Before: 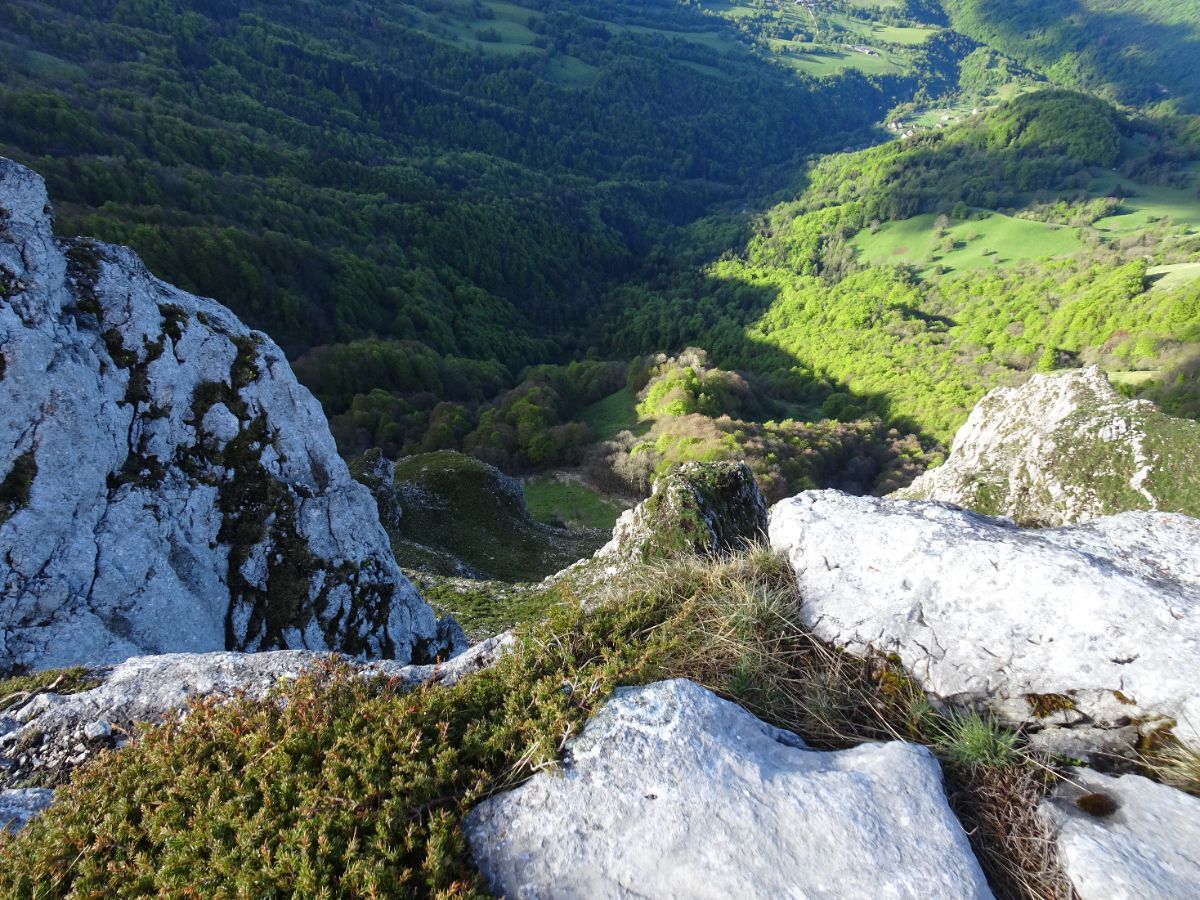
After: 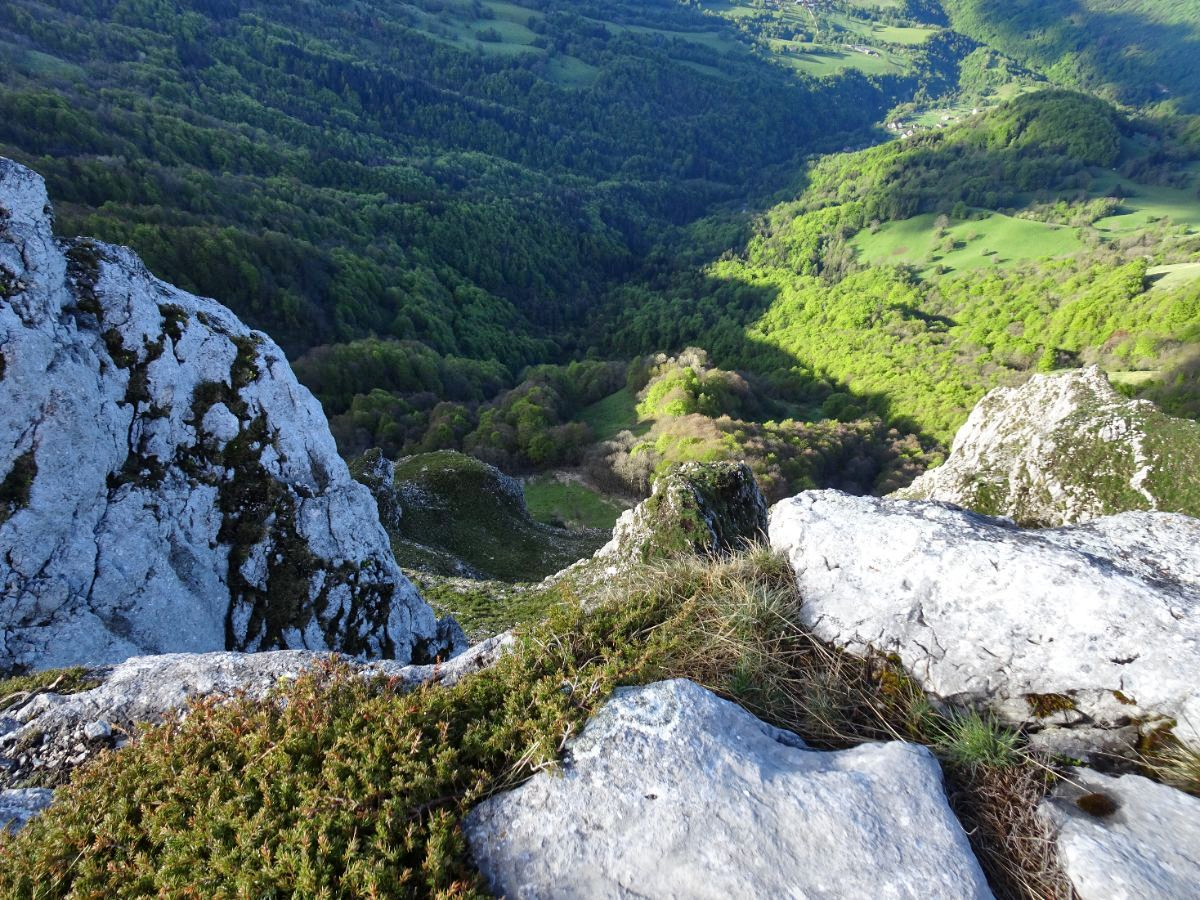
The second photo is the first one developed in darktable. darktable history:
shadows and highlights: soften with gaussian
exposure: black level correction 0.001, compensate exposure bias true, compensate highlight preservation false
